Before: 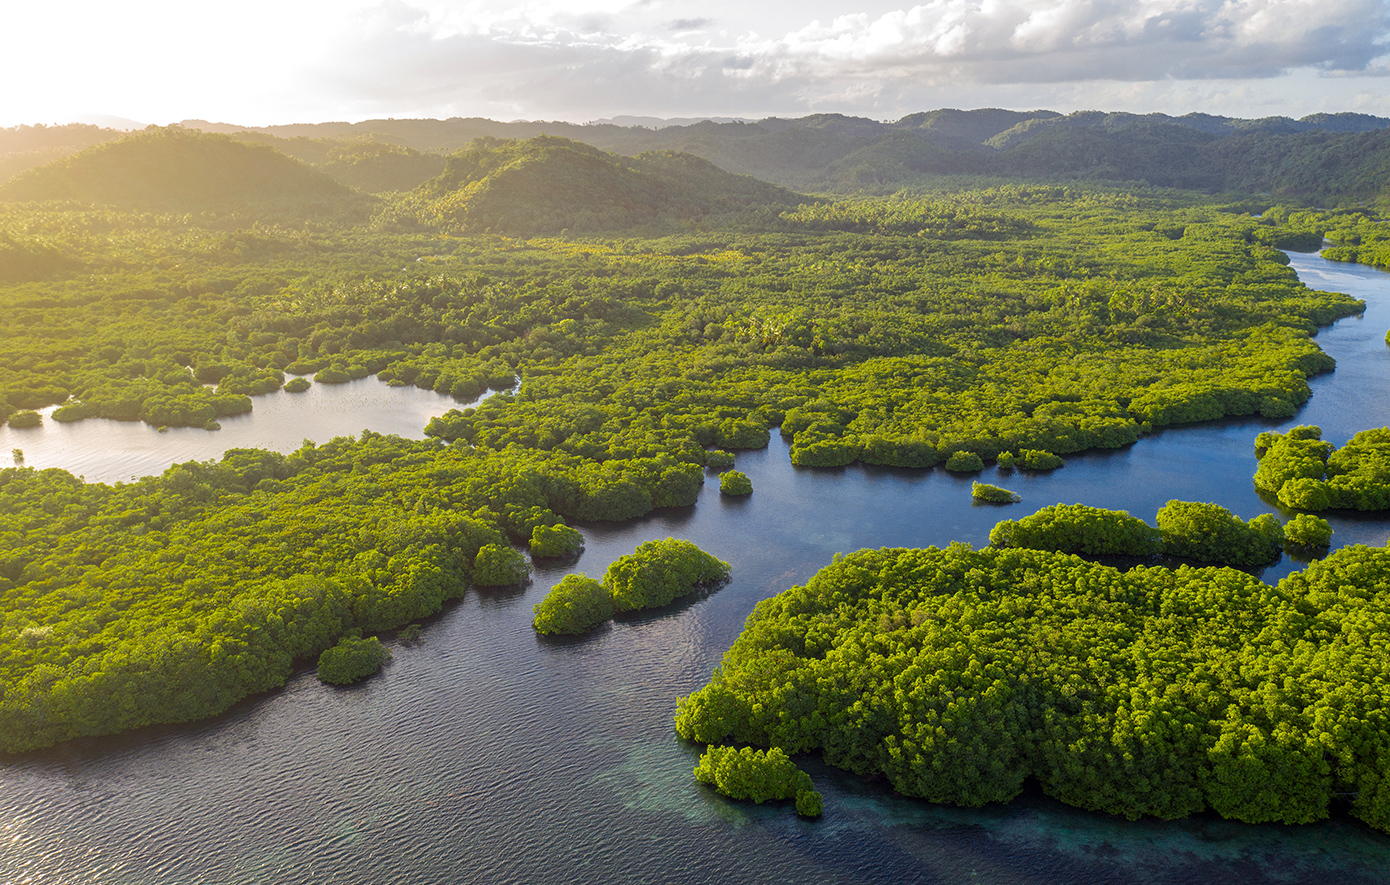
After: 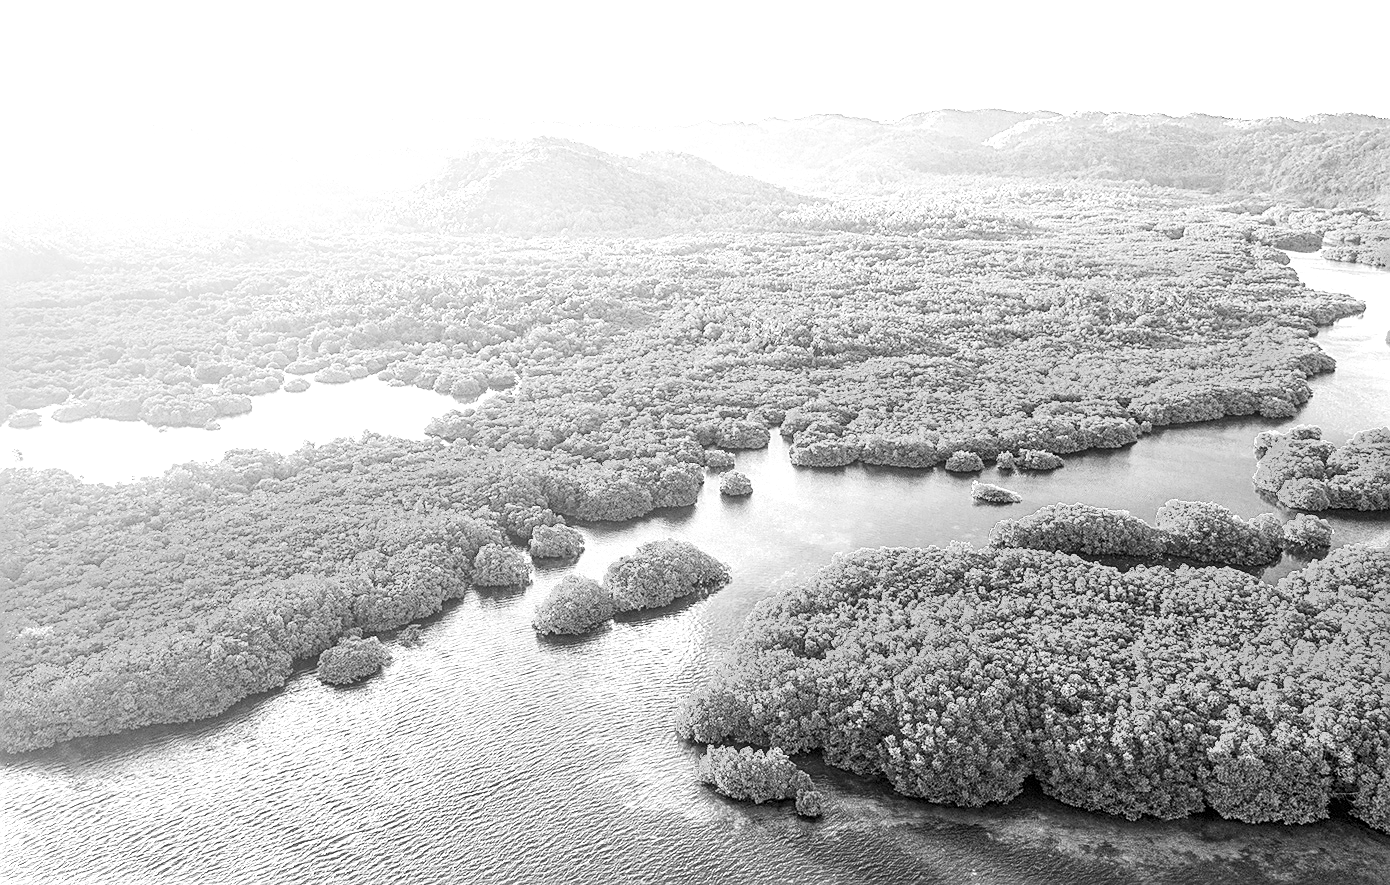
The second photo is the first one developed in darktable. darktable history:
local contrast: on, module defaults
sharpen: on, module defaults
exposure: black level correction 0, exposure 2.138 EV, compensate exposure bias true, compensate highlight preservation false
color zones: curves: ch1 [(0, 0.523) (0.143, 0.545) (0.286, 0.52) (0.429, 0.506) (0.571, 0.503) (0.714, 0.503) (0.857, 0.508) (1, 0.523)]
monochrome: on, module defaults
contrast brightness saturation: contrast 0.23, brightness 0.1, saturation 0.29
vibrance: vibrance 100%
